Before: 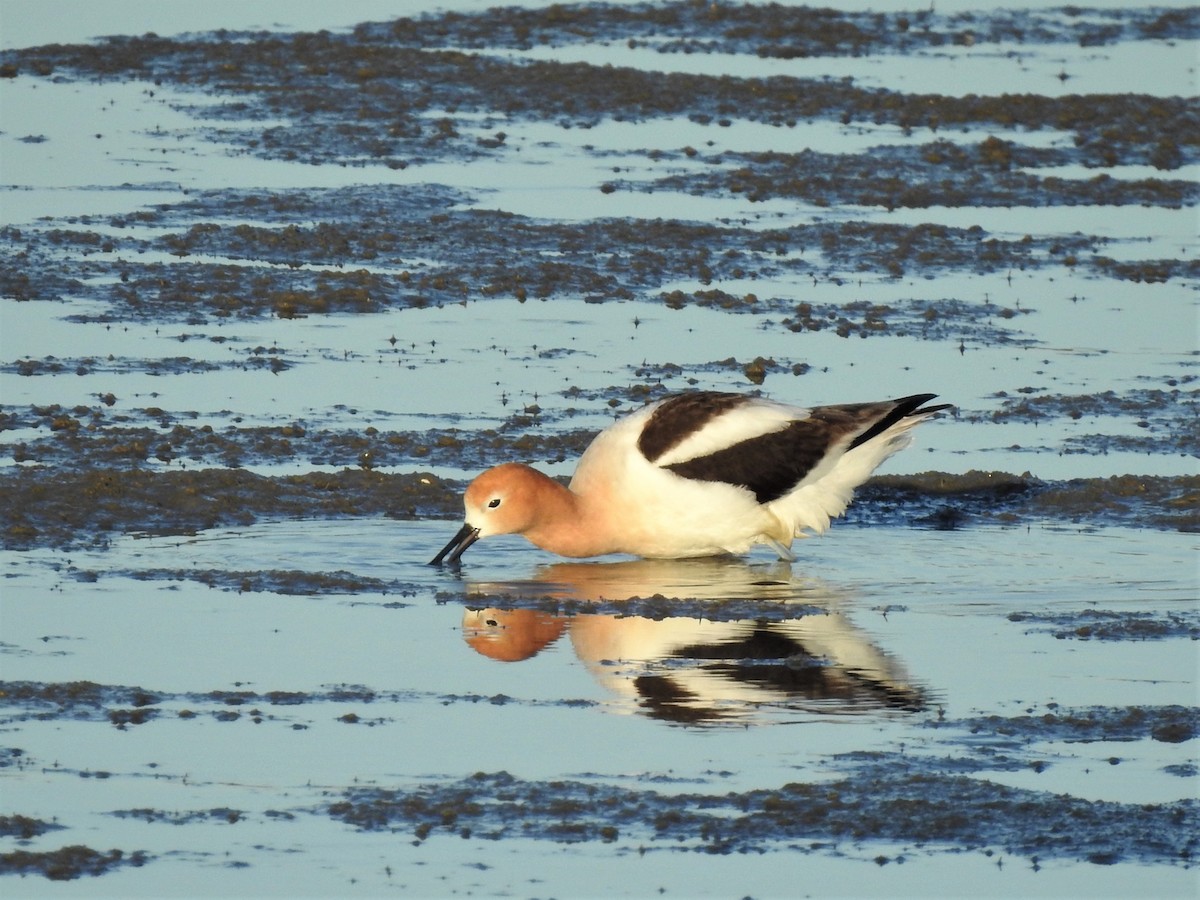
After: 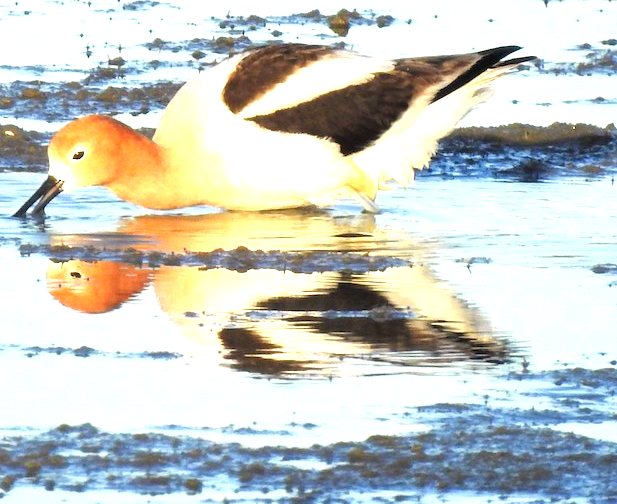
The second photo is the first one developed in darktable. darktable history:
color correction: highlights a* 3.49, highlights b* 2.12, saturation 1.25
crop: left 34.739%, top 38.765%, right 13.836%, bottom 5.216%
exposure: black level correction 0, exposure 1.392 EV, compensate highlight preservation false
